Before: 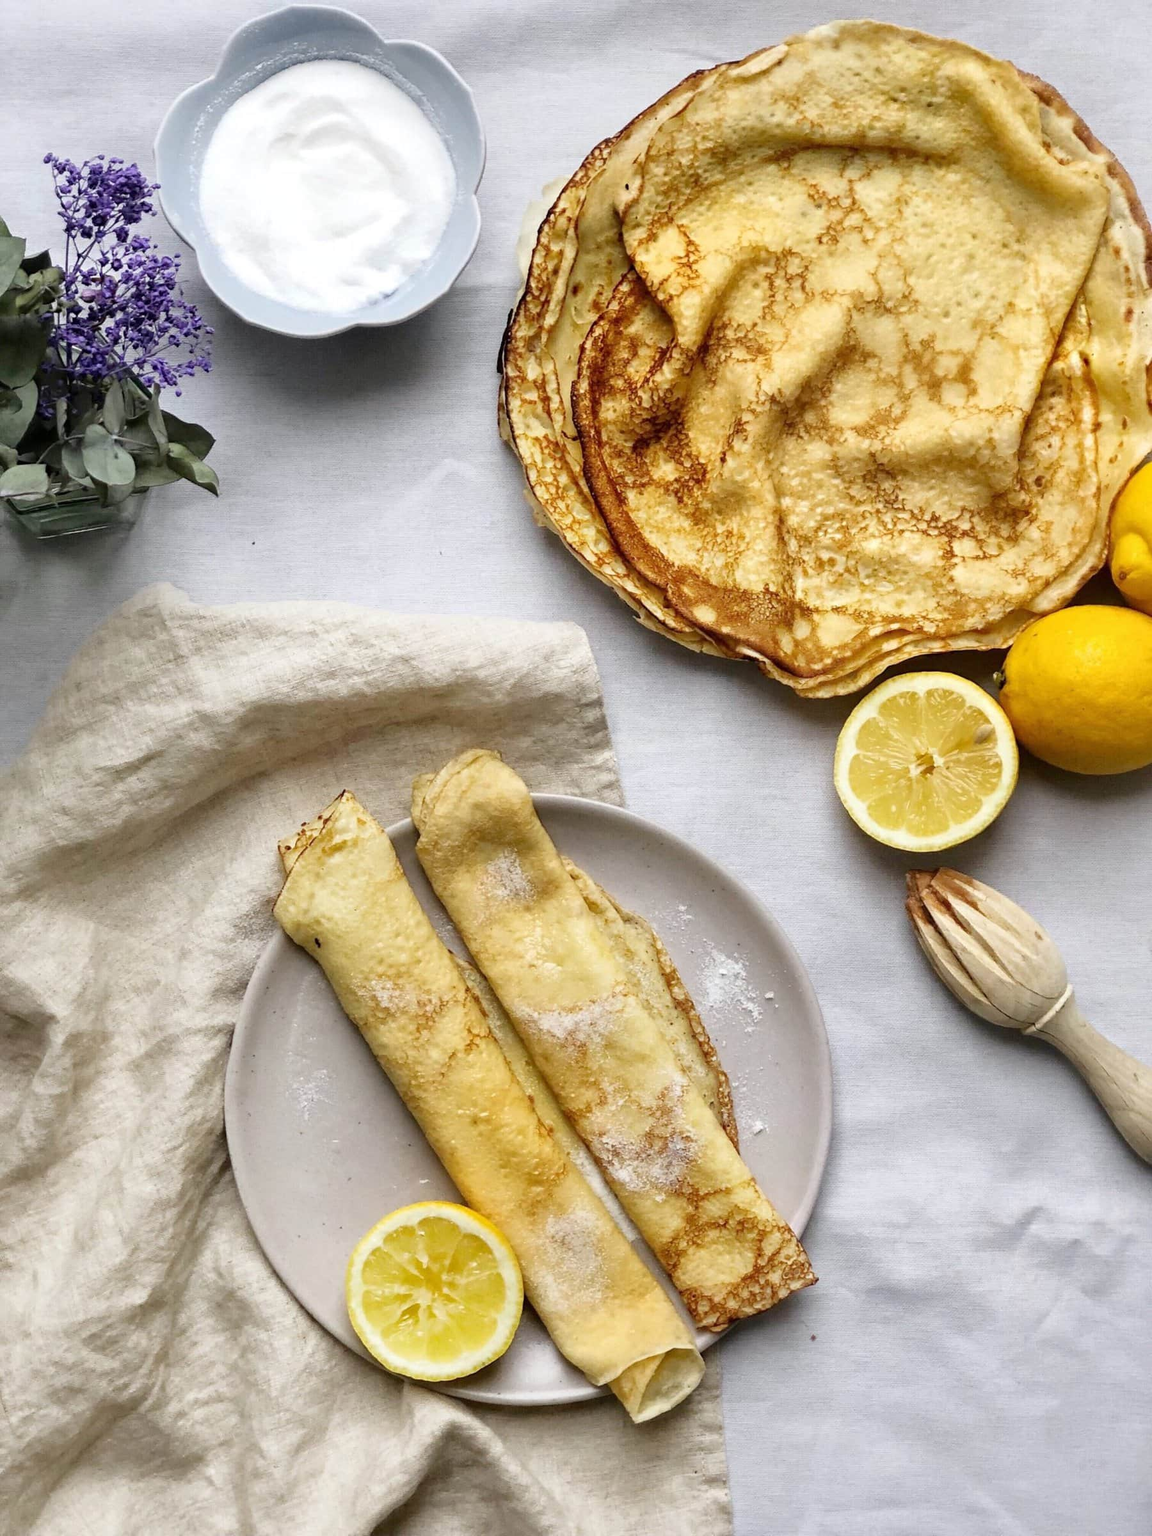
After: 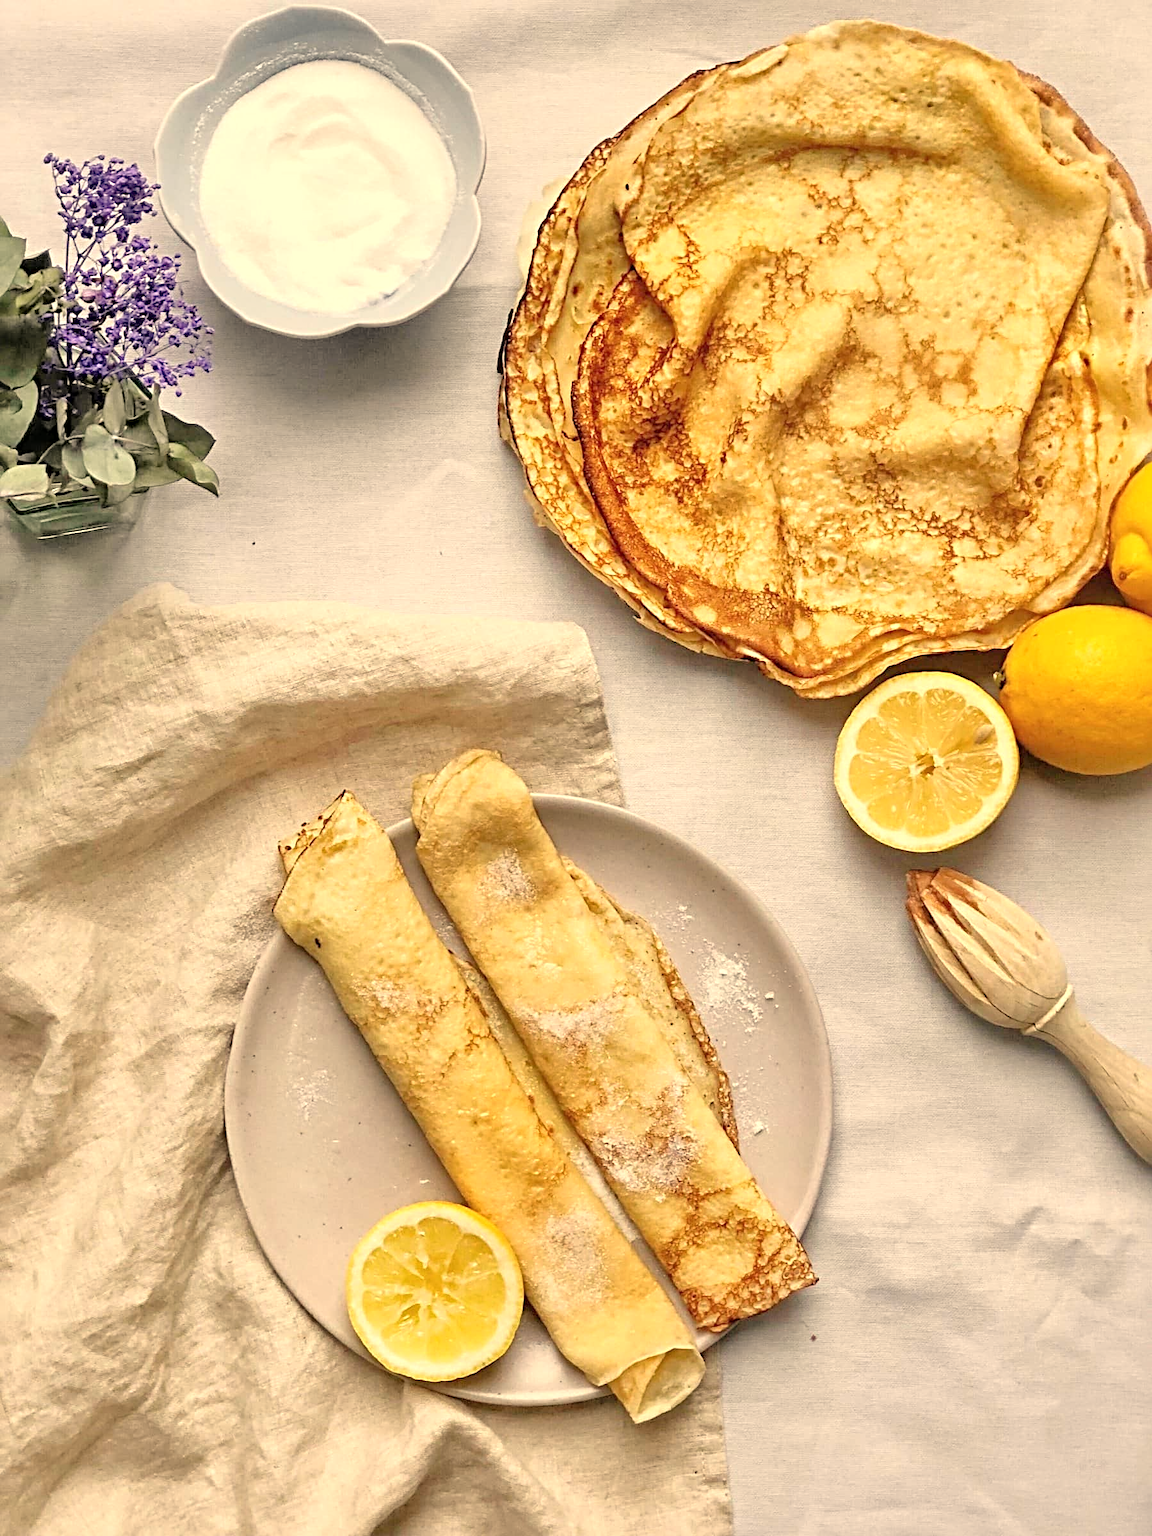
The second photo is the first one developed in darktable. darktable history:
white balance: red 1.123, blue 0.83
contrast brightness saturation: contrast 0.05, brightness 0.06, saturation 0.01
sharpen: radius 4.883
tone equalizer: -7 EV 0.15 EV, -6 EV 0.6 EV, -5 EV 1.15 EV, -4 EV 1.33 EV, -3 EV 1.15 EV, -2 EV 0.6 EV, -1 EV 0.15 EV, mask exposure compensation -0.5 EV
